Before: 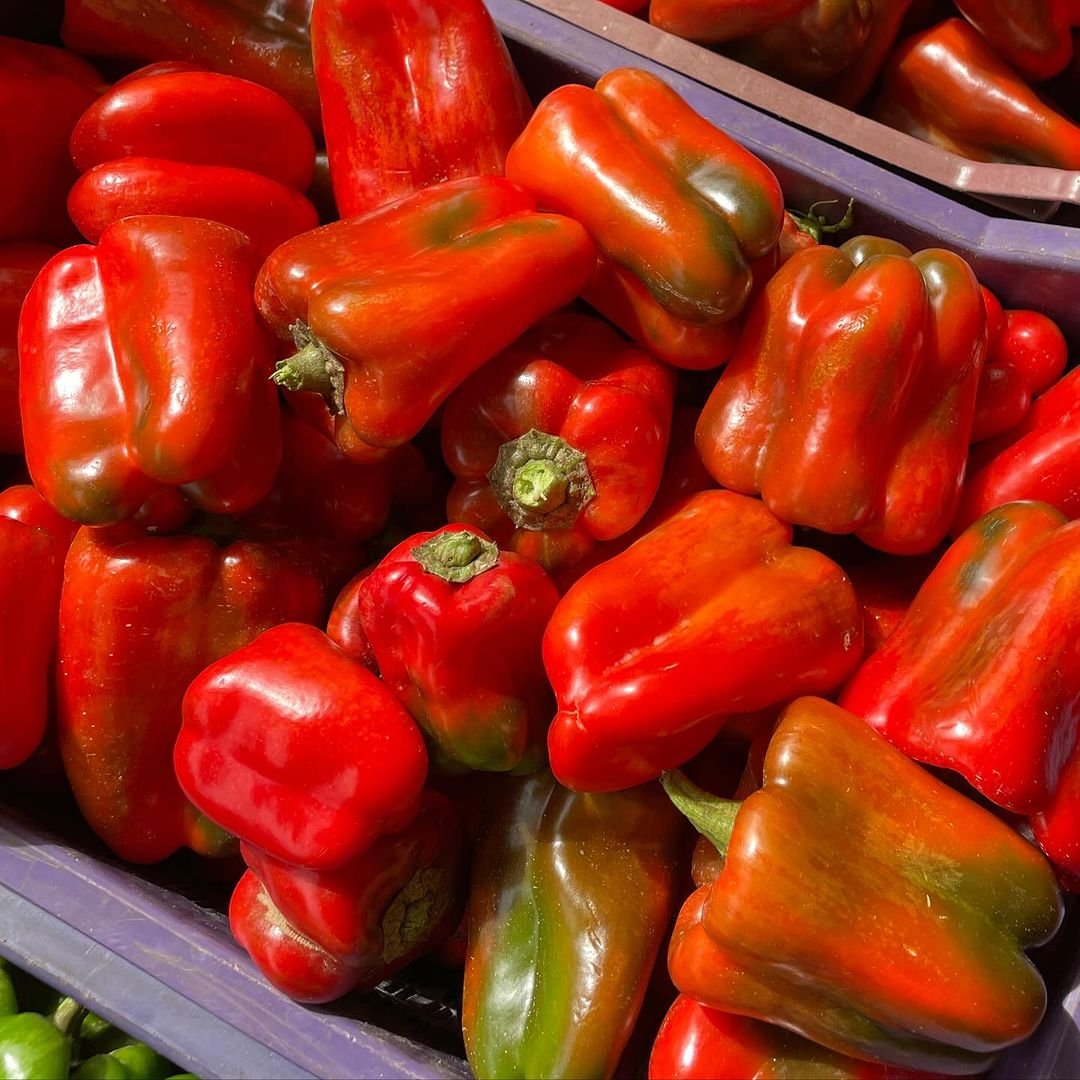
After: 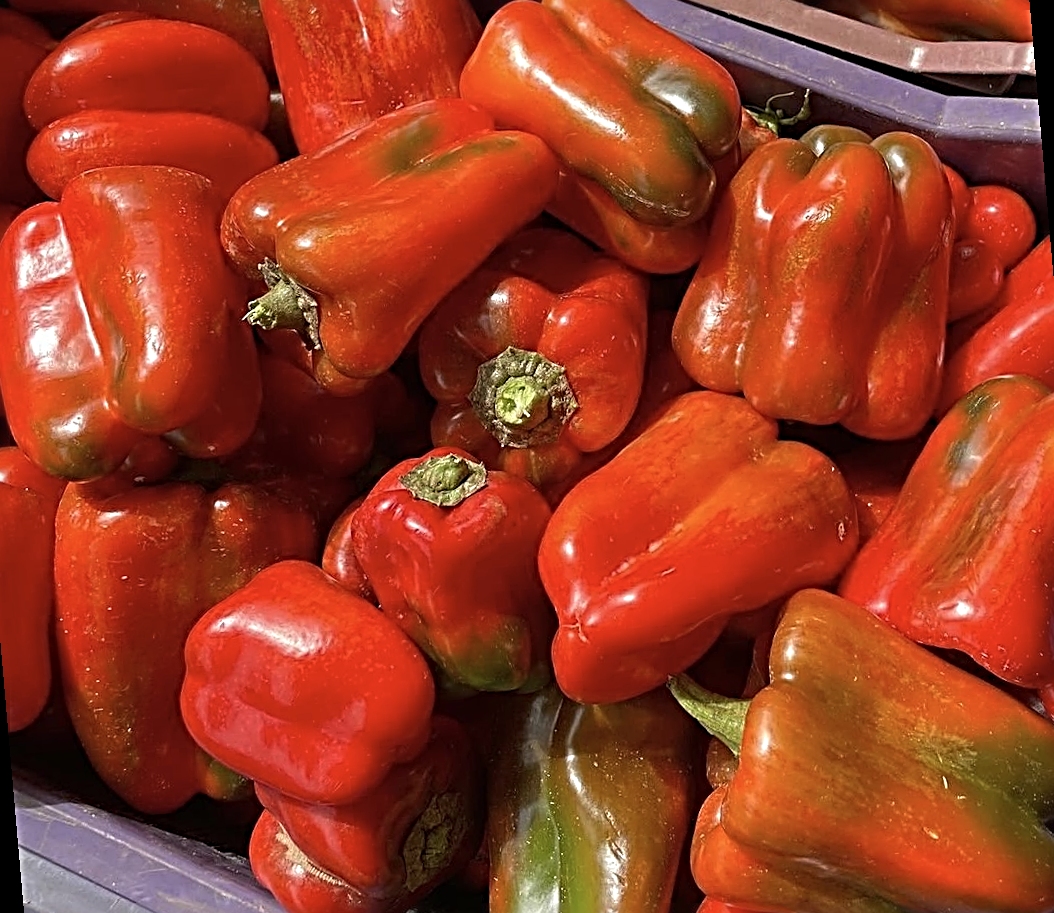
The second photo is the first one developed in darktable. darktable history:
rotate and perspective: rotation -5°, crop left 0.05, crop right 0.952, crop top 0.11, crop bottom 0.89
color correction: saturation 0.85
sharpen: radius 3.69, amount 0.928
